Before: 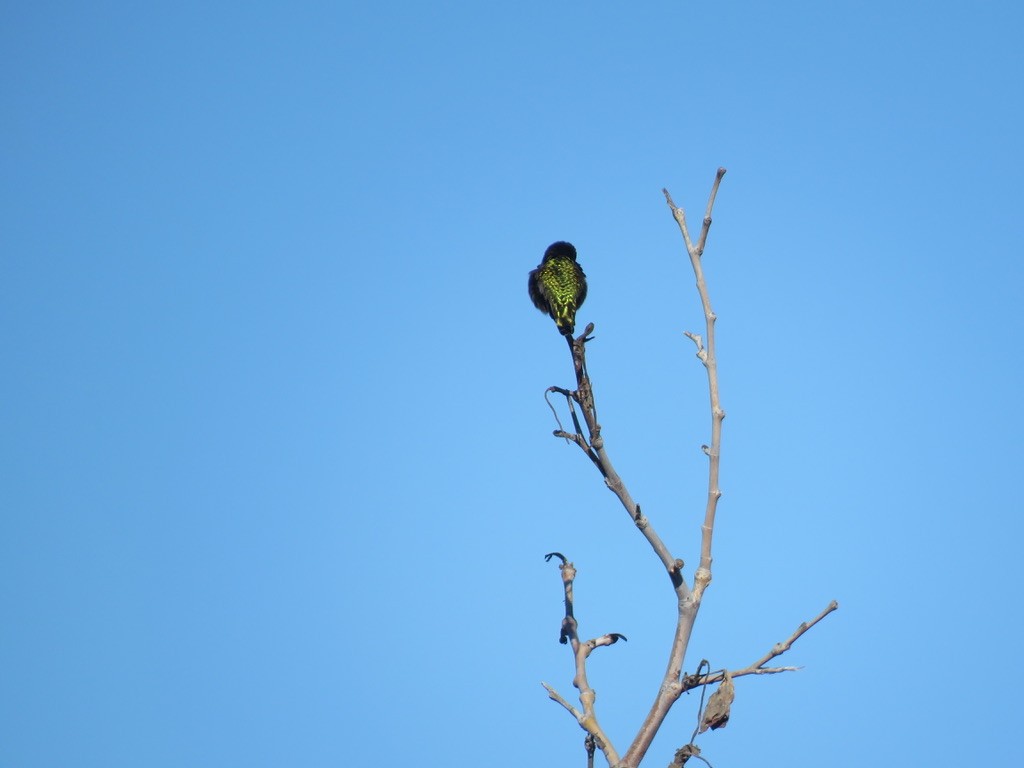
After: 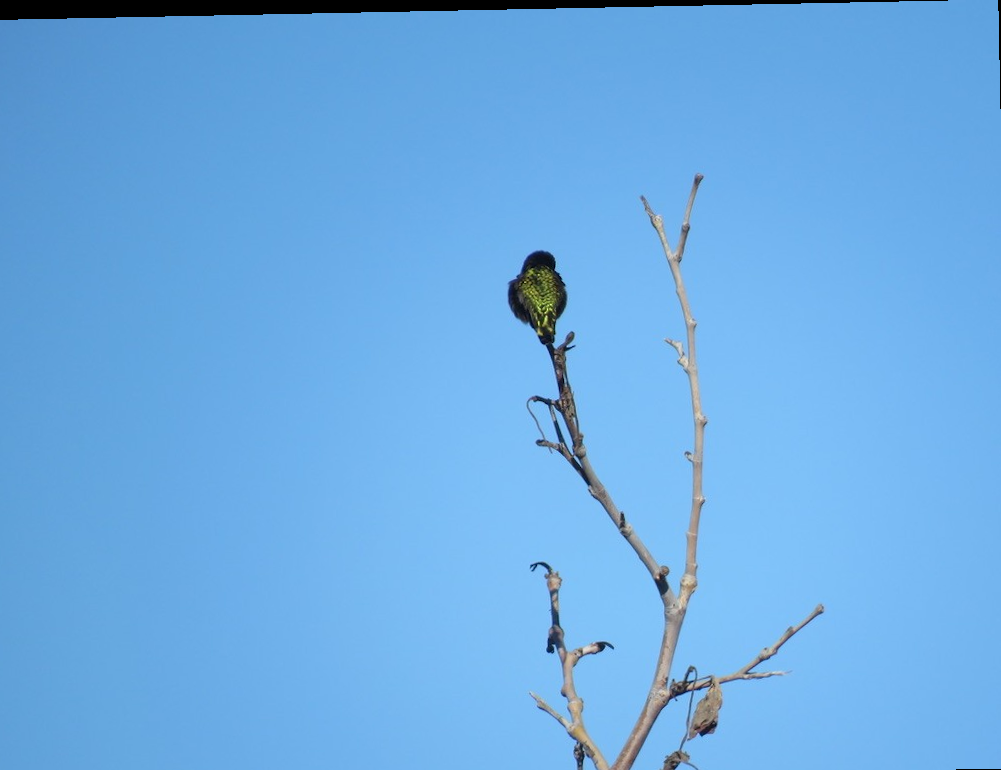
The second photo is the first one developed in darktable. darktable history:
crop and rotate: left 2.536%, right 1.107%, bottom 2.246%
rotate and perspective: rotation -1.17°, automatic cropping off
